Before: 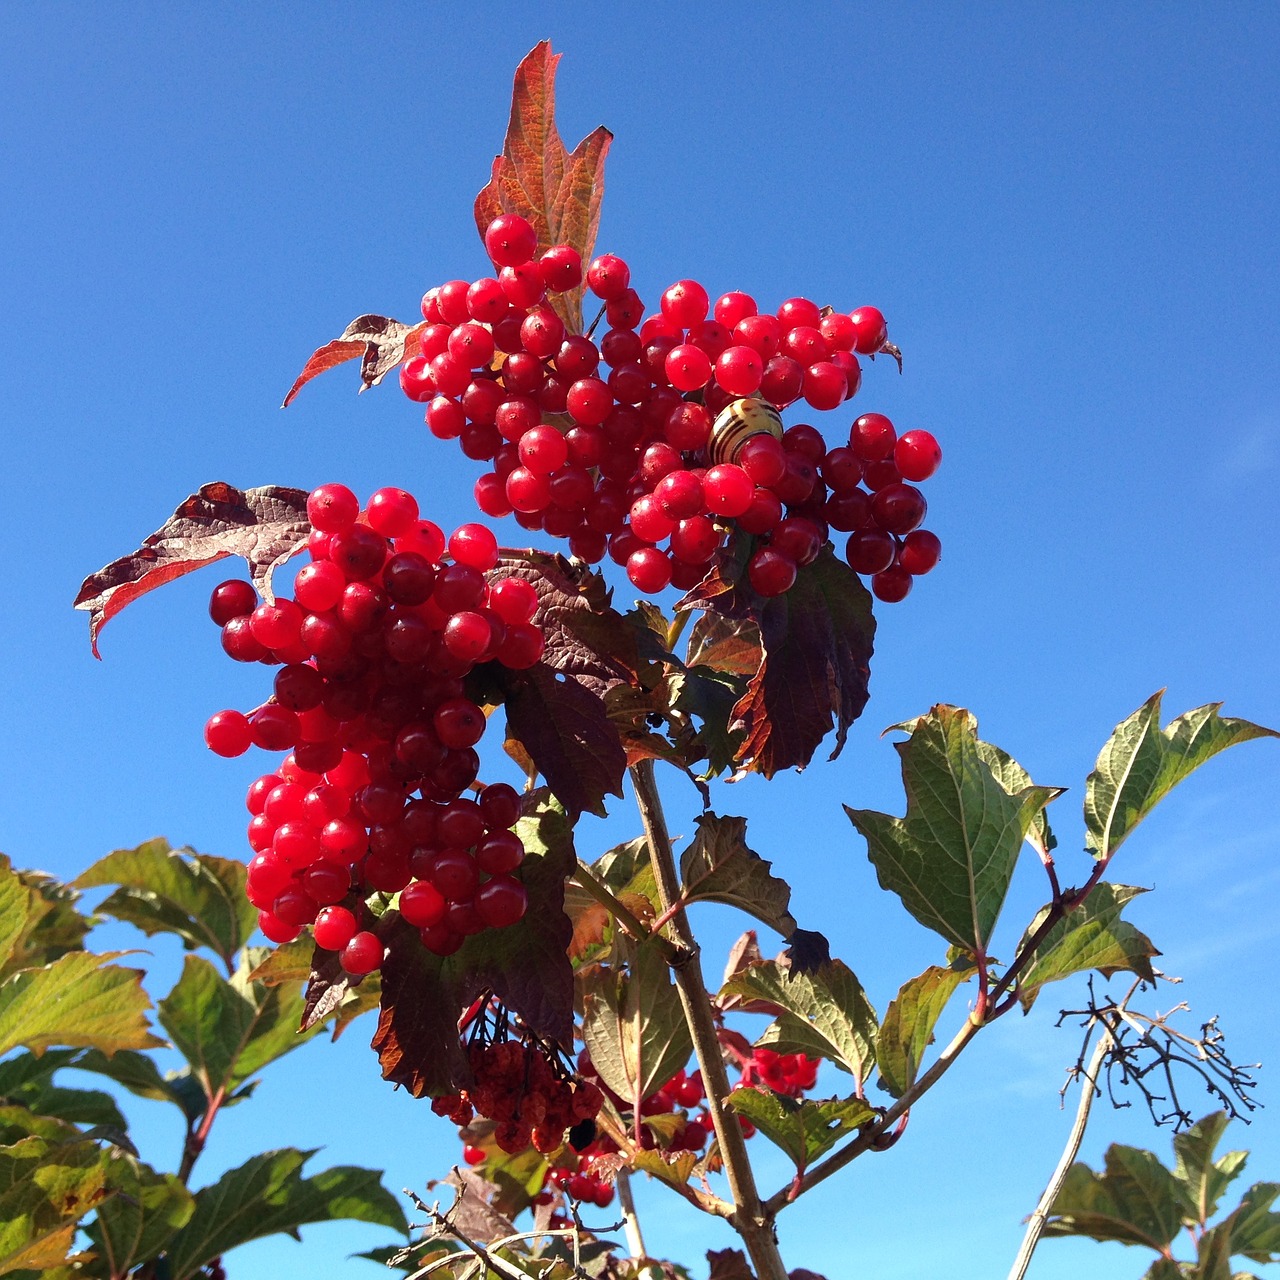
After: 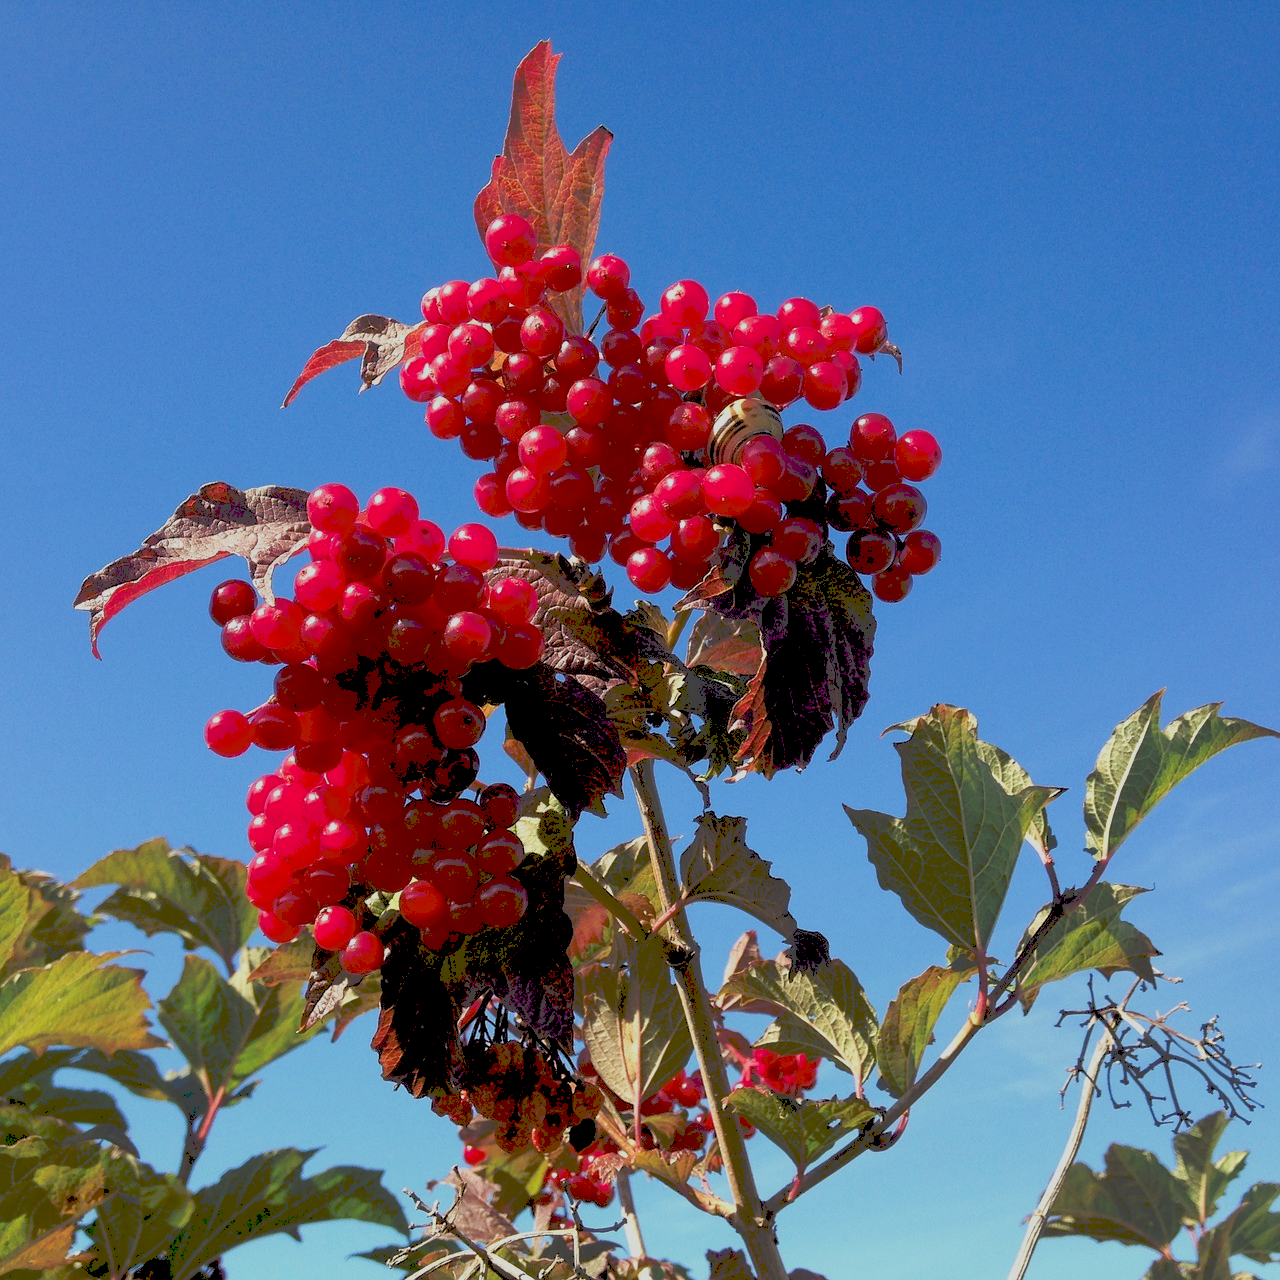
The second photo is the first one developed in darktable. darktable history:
tone curve: curves: ch0 [(0, 0) (0.003, 0.264) (0.011, 0.264) (0.025, 0.265) (0.044, 0.269) (0.069, 0.273) (0.1, 0.28) (0.136, 0.292) (0.177, 0.309) (0.224, 0.336) (0.277, 0.371) (0.335, 0.412) (0.399, 0.469) (0.468, 0.533) (0.543, 0.595) (0.623, 0.66) (0.709, 0.73) (0.801, 0.8) (0.898, 0.854) (1, 1)], preserve colors none
rgb levels: preserve colors sum RGB, levels [[0.038, 0.433, 0.934], [0, 0.5, 1], [0, 0.5, 1]]
contrast brightness saturation: contrast 0.1, brightness -0.26, saturation 0.14
